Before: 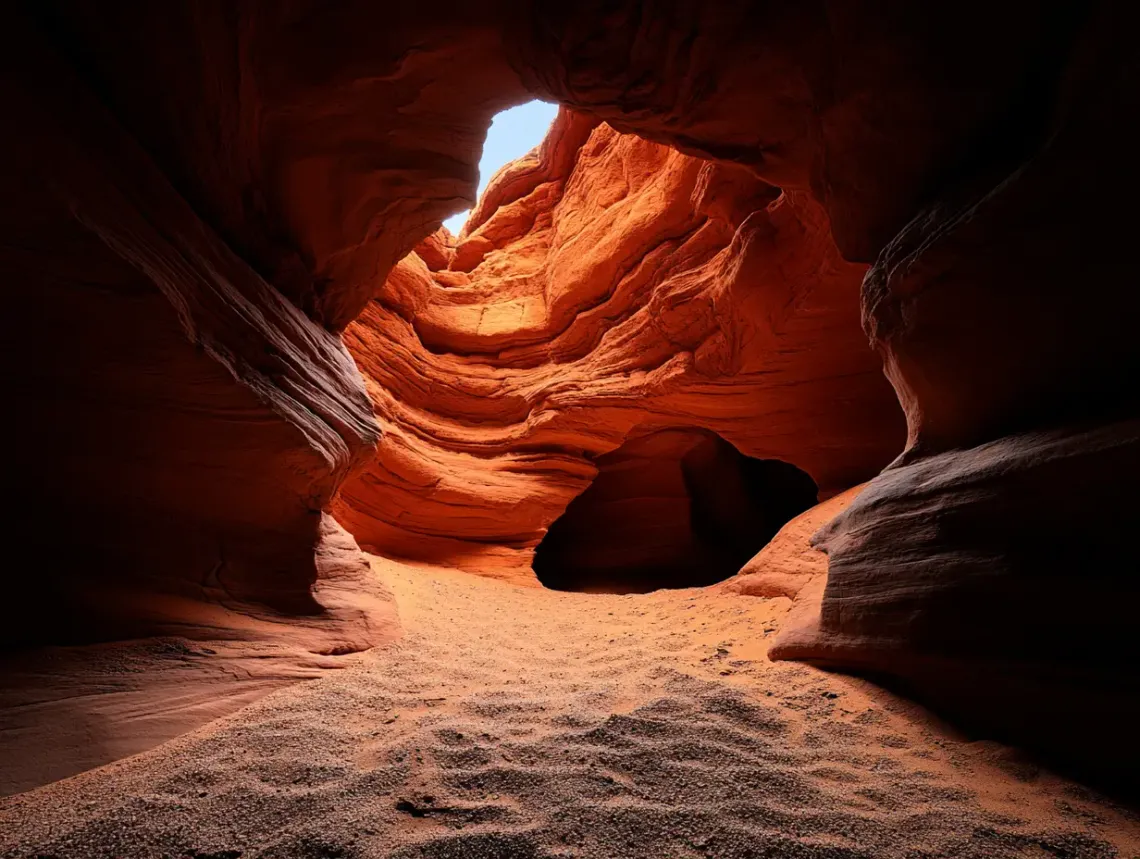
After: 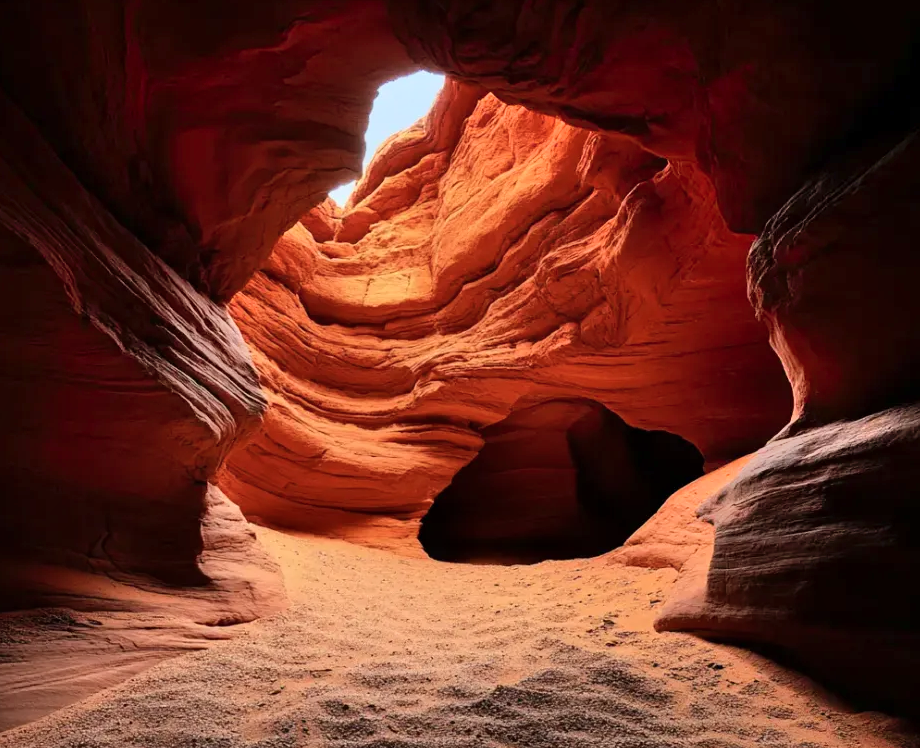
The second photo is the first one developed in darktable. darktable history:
crop: left 10.005%, top 3.482%, right 9.261%, bottom 9.358%
color calibration: x 0.342, y 0.356, temperature 5136.79 K, gamut compression 1.75
shadows and highlights: soften with gaussian
